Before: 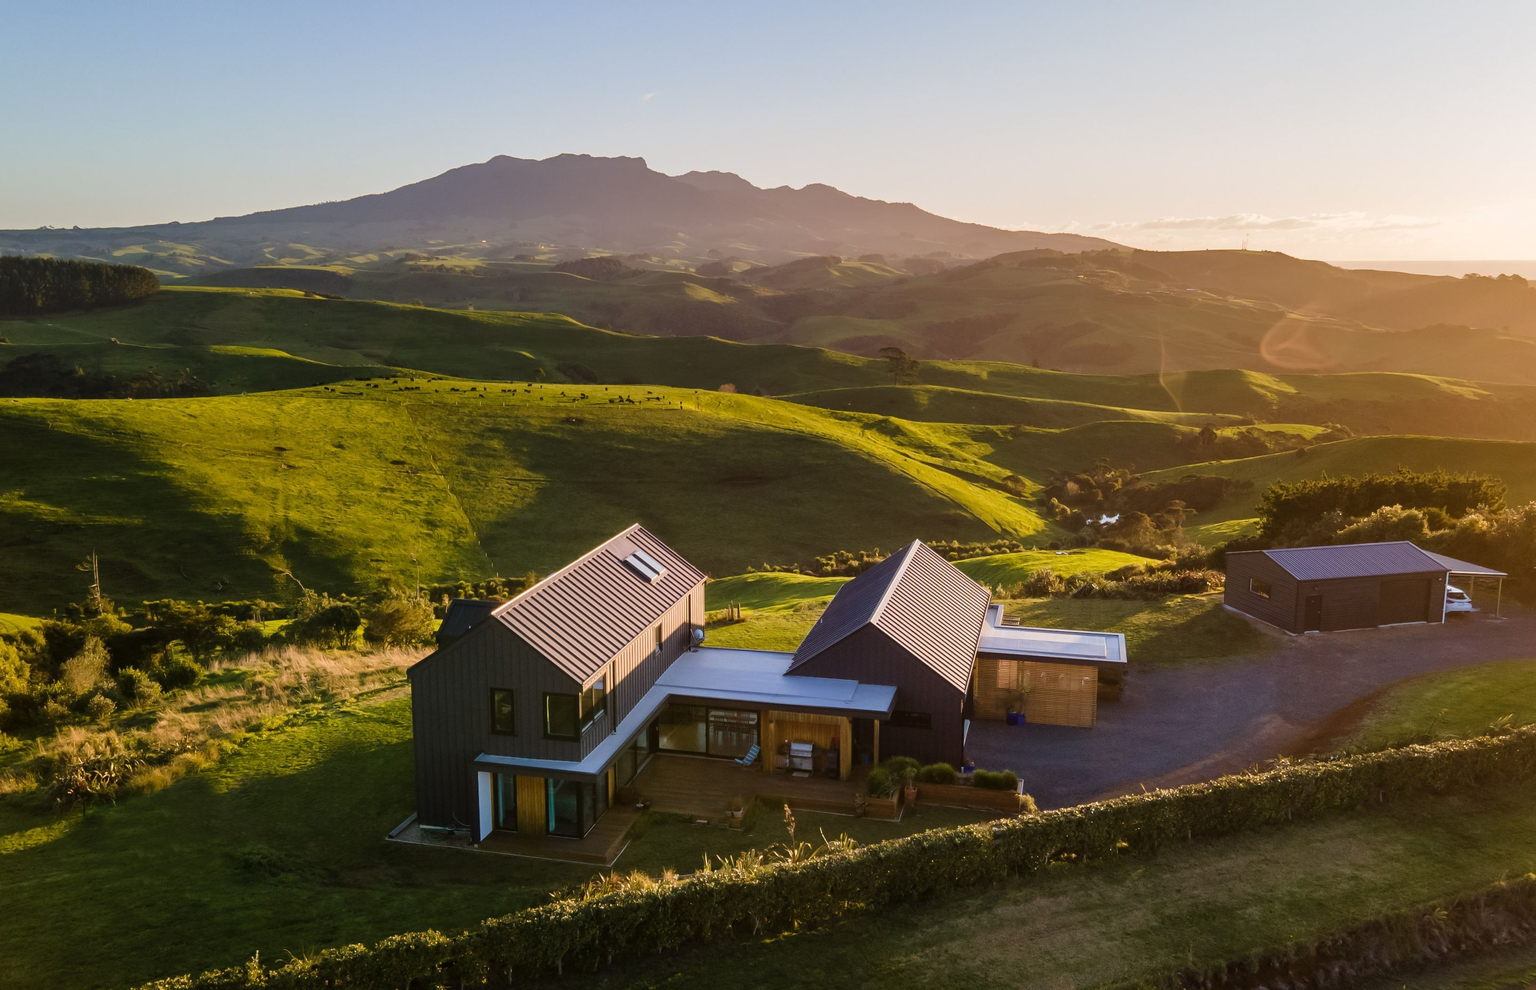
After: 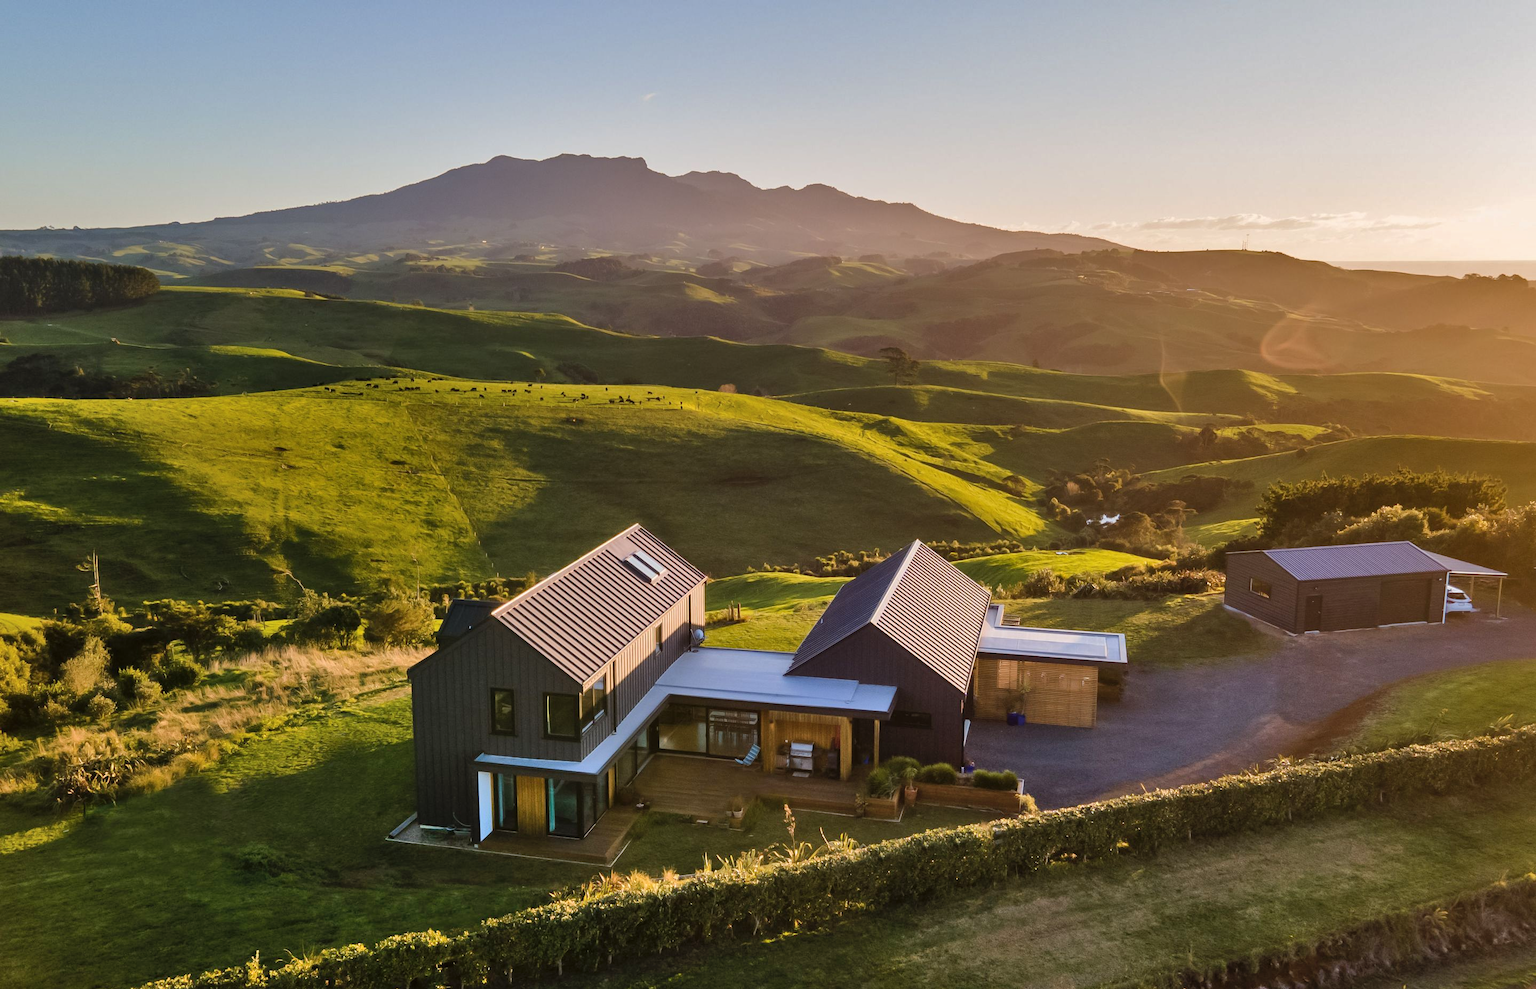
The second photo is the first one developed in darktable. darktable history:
shadows and highlights: shadows 53, soften with gaussian
levels: mode automatic
